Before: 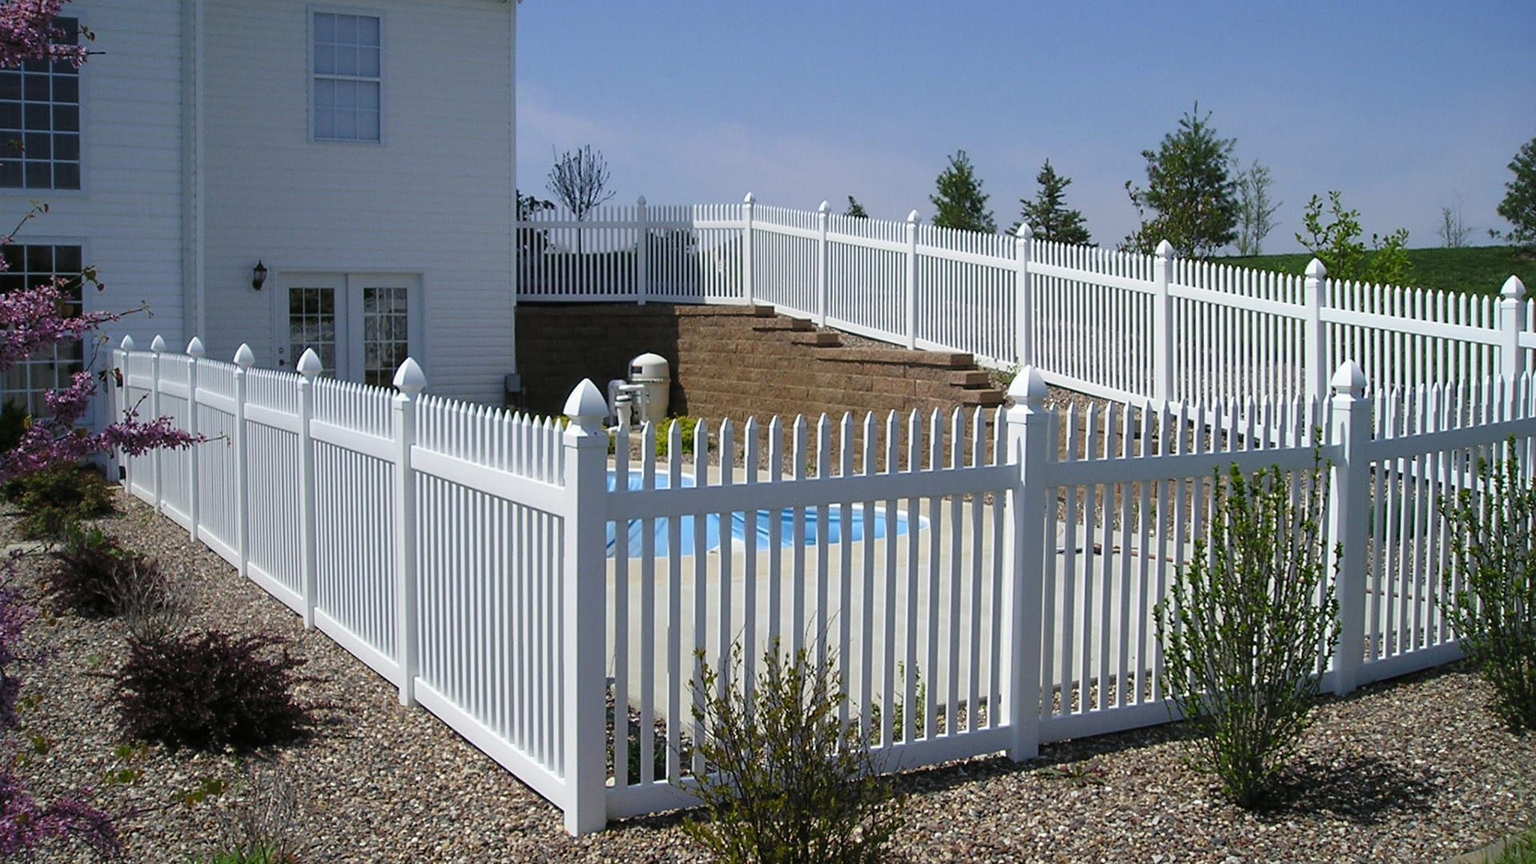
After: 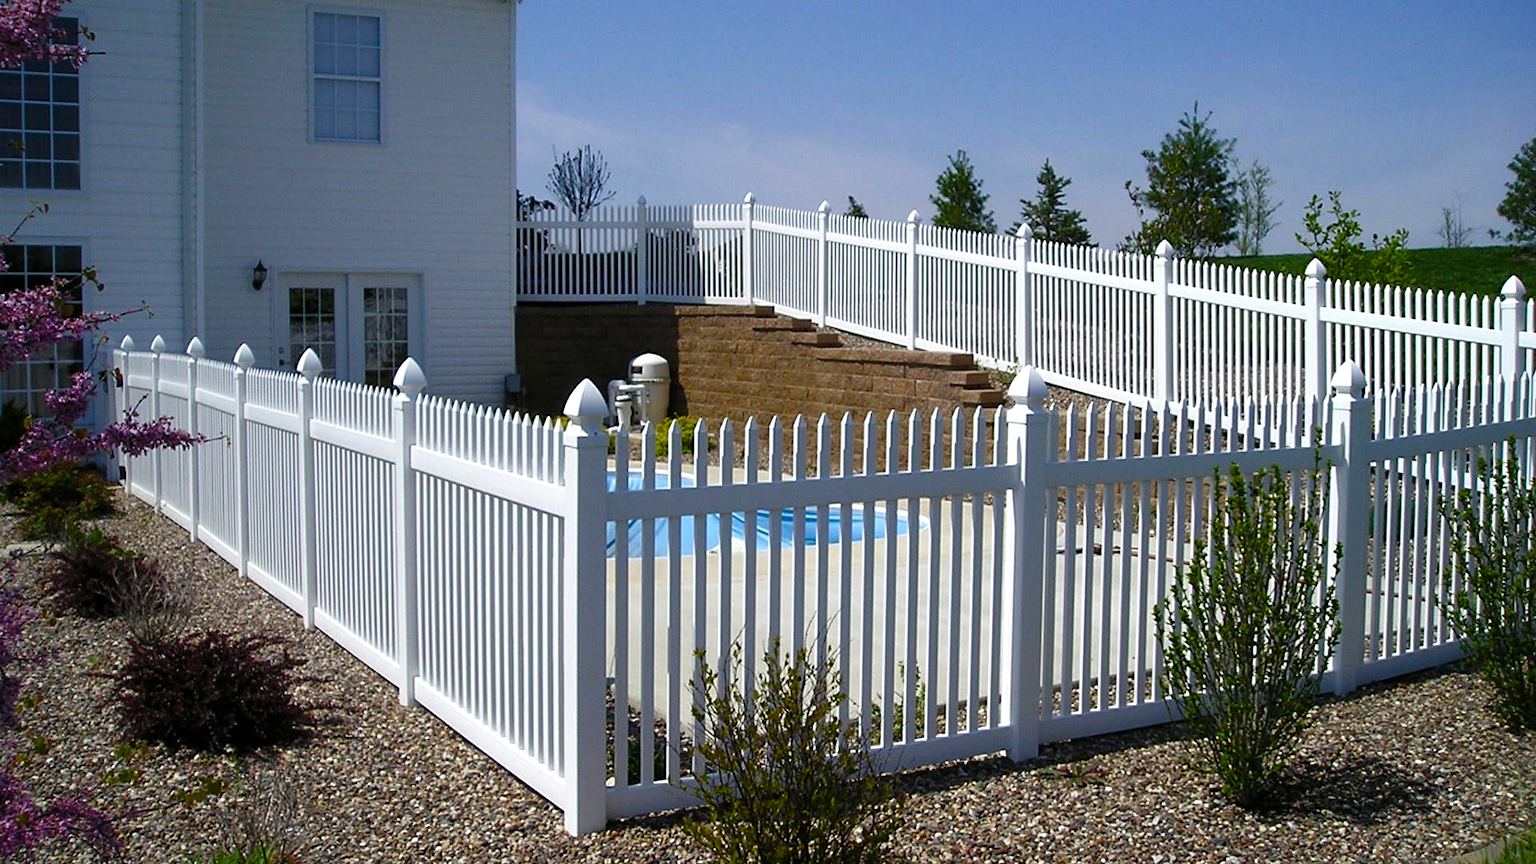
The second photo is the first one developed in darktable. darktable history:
exposure: black level correction 0.002, exposure -0.102 EV, compensate exposure bias true, compensate highlight preservation false
color balance rgb: perceptual saturation grading › global saturation 20%, perceptual saturation grading › highlights -25.534%, perceptual saturation grading › shadows 49.233%, perceptual brilliance grading › global brilliance -17.229%, perceptual brilliance grading › highlights 28.395%
